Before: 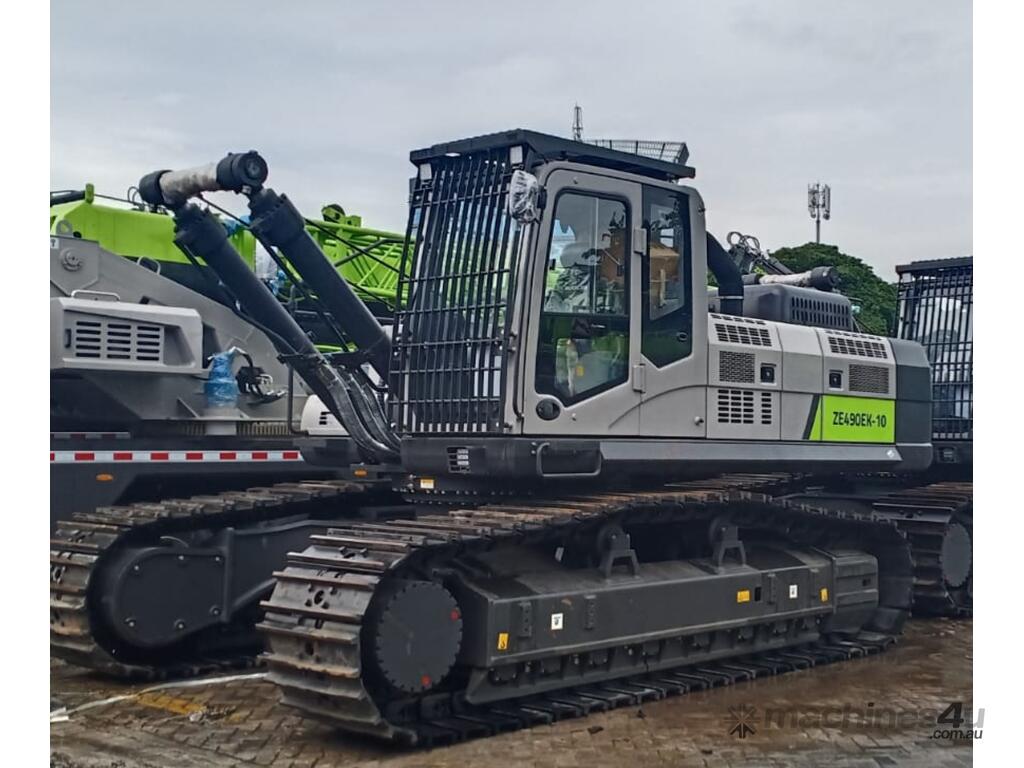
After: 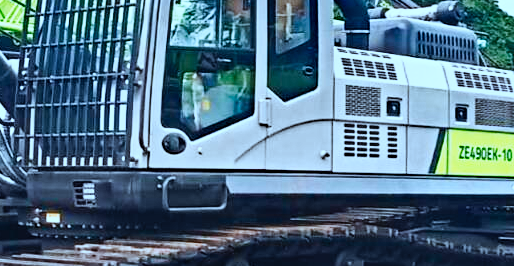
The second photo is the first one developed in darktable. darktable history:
haze removal: strength 0.25, distance 0.25, compatibility mode true, adaptive false
tone curve: curves: ch0 [(0, 0) (0.003, 0.003) (0.011, 0.012) (0.025, 0.027) (0.044, 0.048) (0.069, 0.074) (0.1, 0.117) (0.136, 0.177) (0.177, 0.246) (0.224, 0.324) (0.277, 0.422) (0.335, 0.531) (0.399, 0.633) (0.468, 0.733) (0.543, 0.824) (0.623, 0.895) (0.709, 0.938) (0.801, 0.961) (0.898, 0.98) (1, 1)], preserve colors none
crop: left 36.607%, top 34.735%, right 13.146%, bottom 30.611%
color correction: highlights a* -9.35, highlights b* -23.15
